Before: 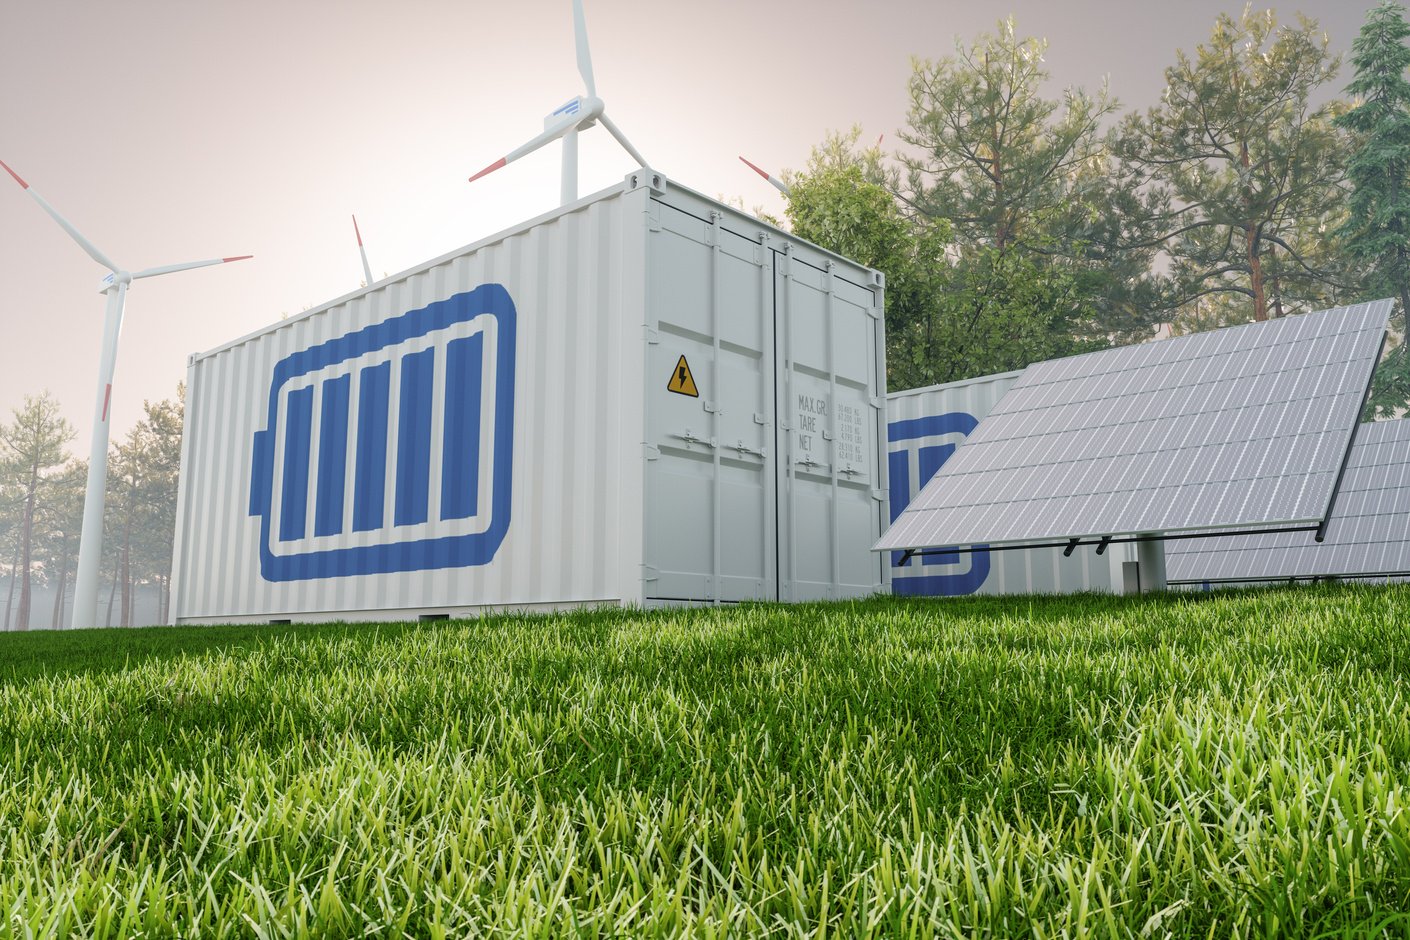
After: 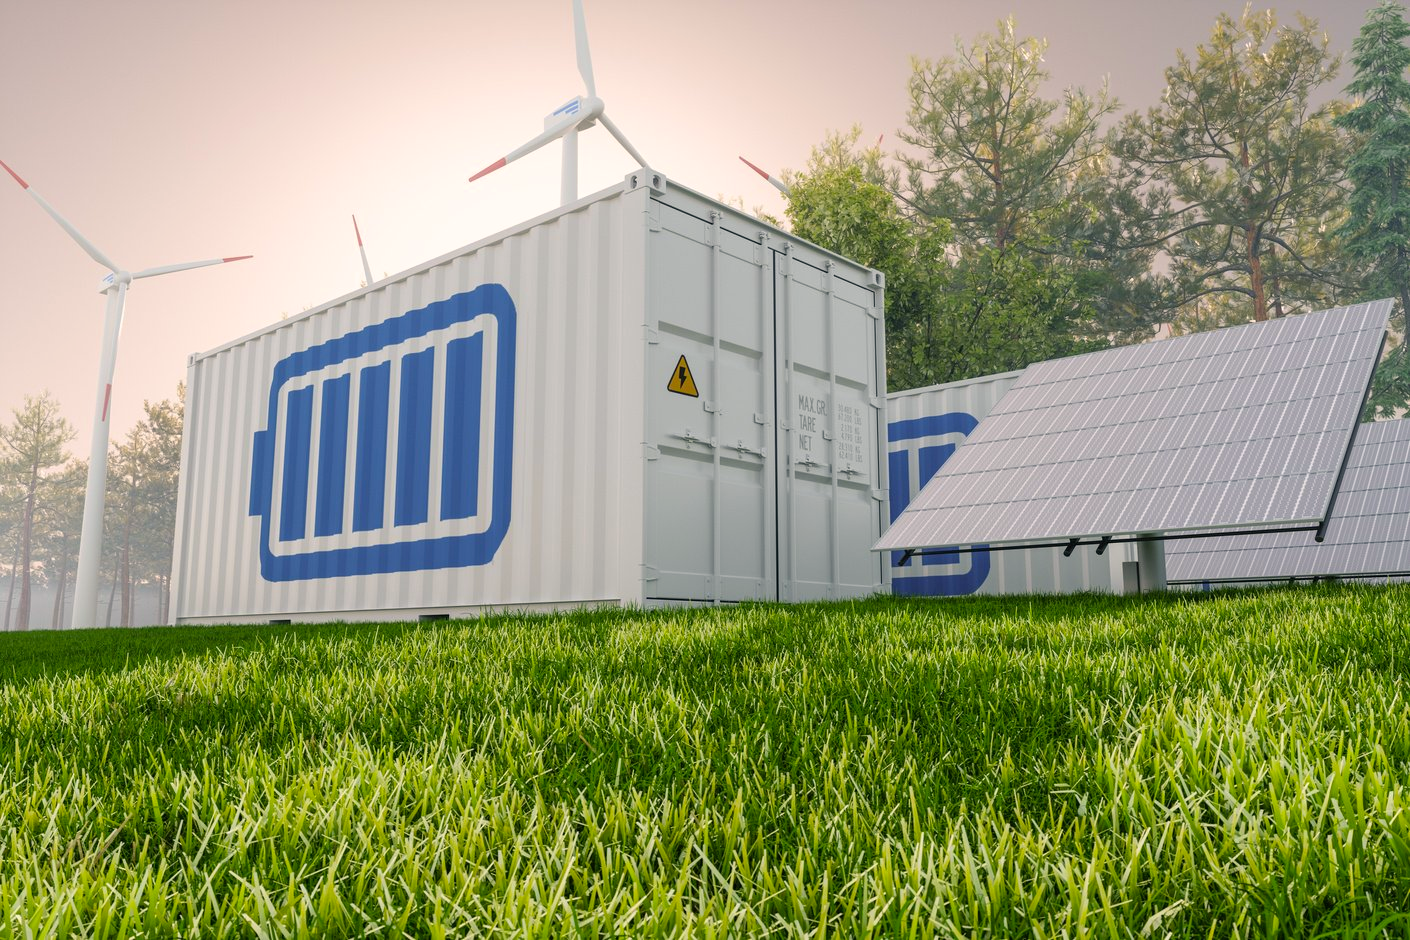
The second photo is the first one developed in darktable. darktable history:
color balance rgb: highlights gain › chroma 1.625%, highlights gain › hue 56.57°, perceptual saturation grading › global saturation 15.922%
